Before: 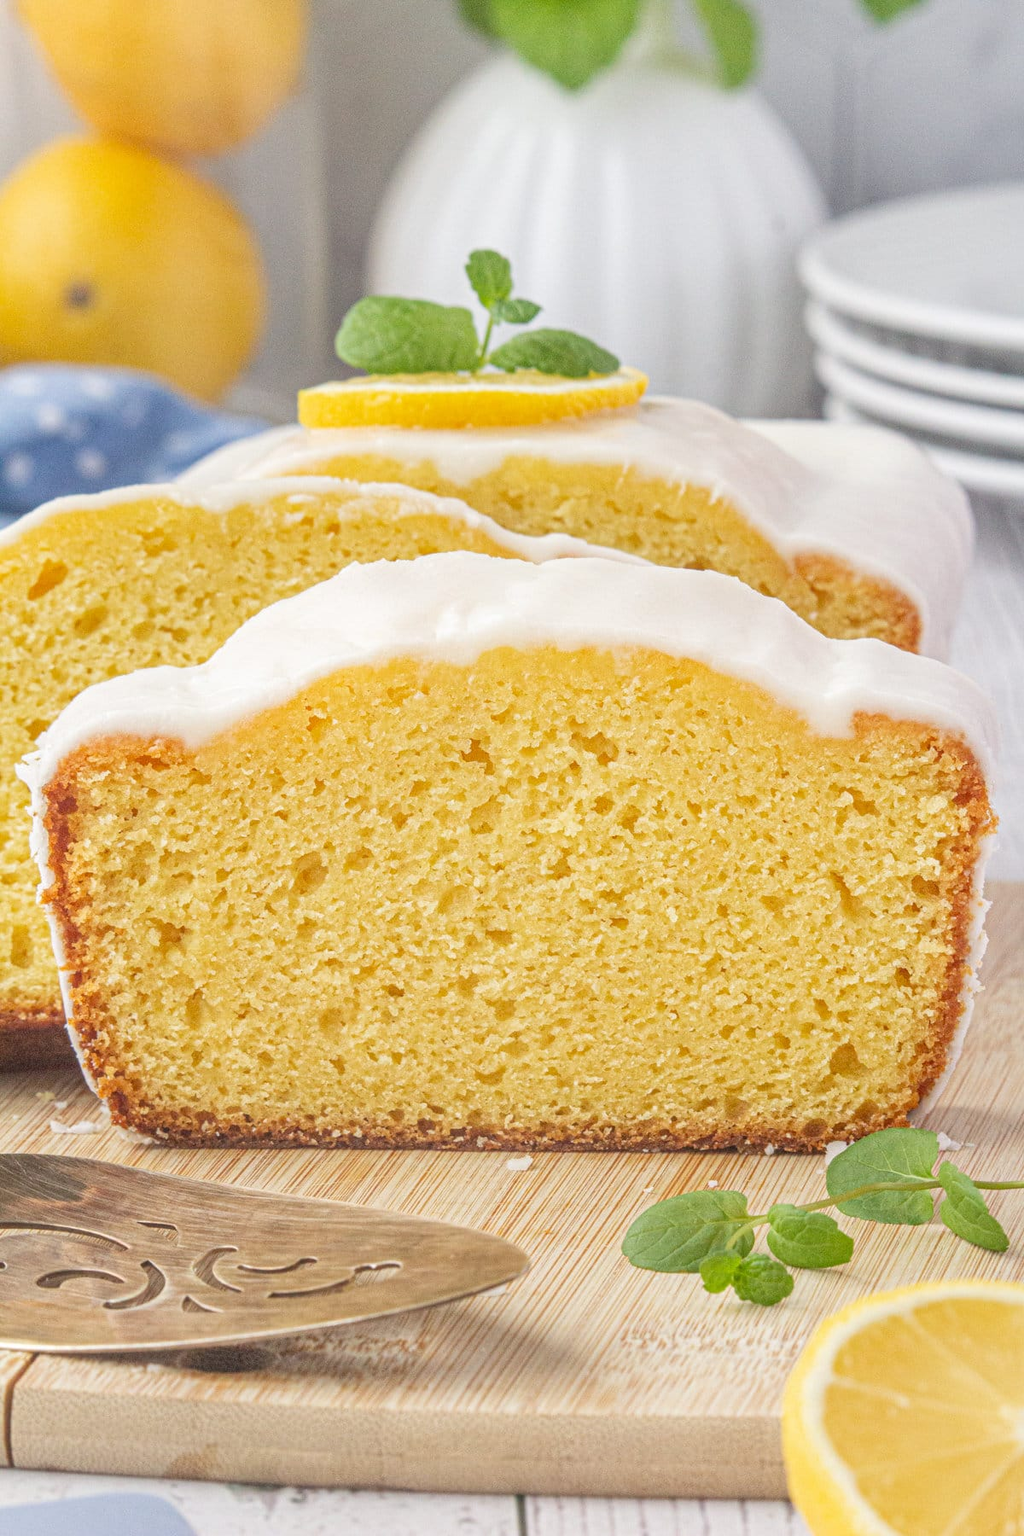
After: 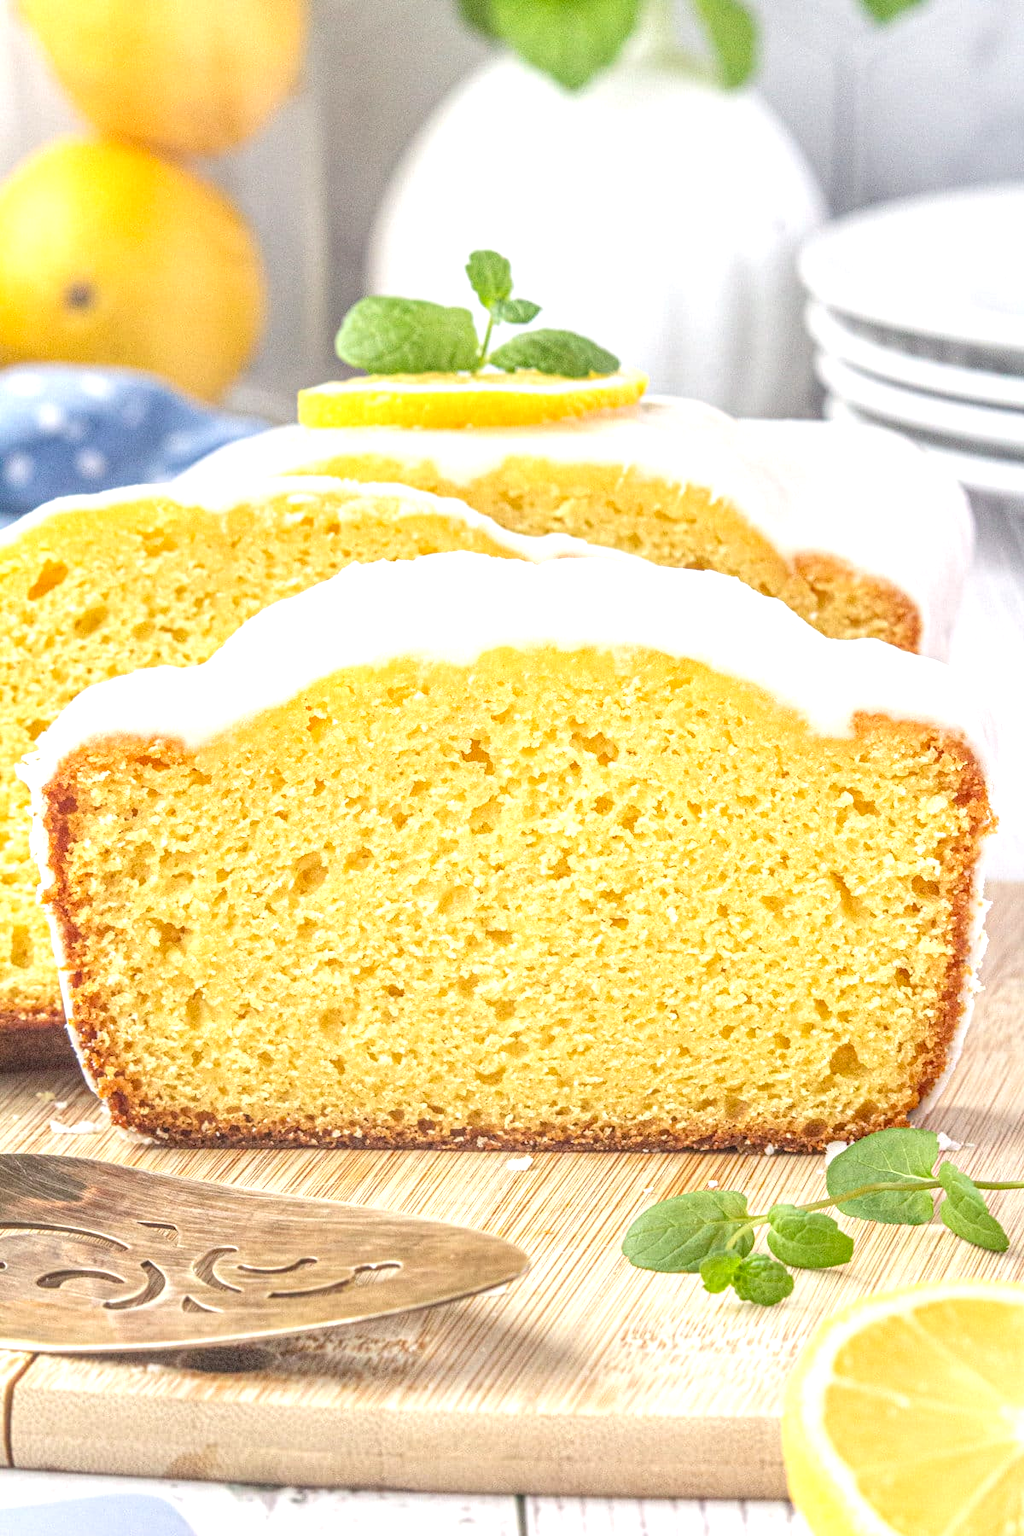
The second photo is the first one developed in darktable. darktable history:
local contrast: on, module defaults
exposure: exposure 0.642 EV, compensate highlight preservation false
